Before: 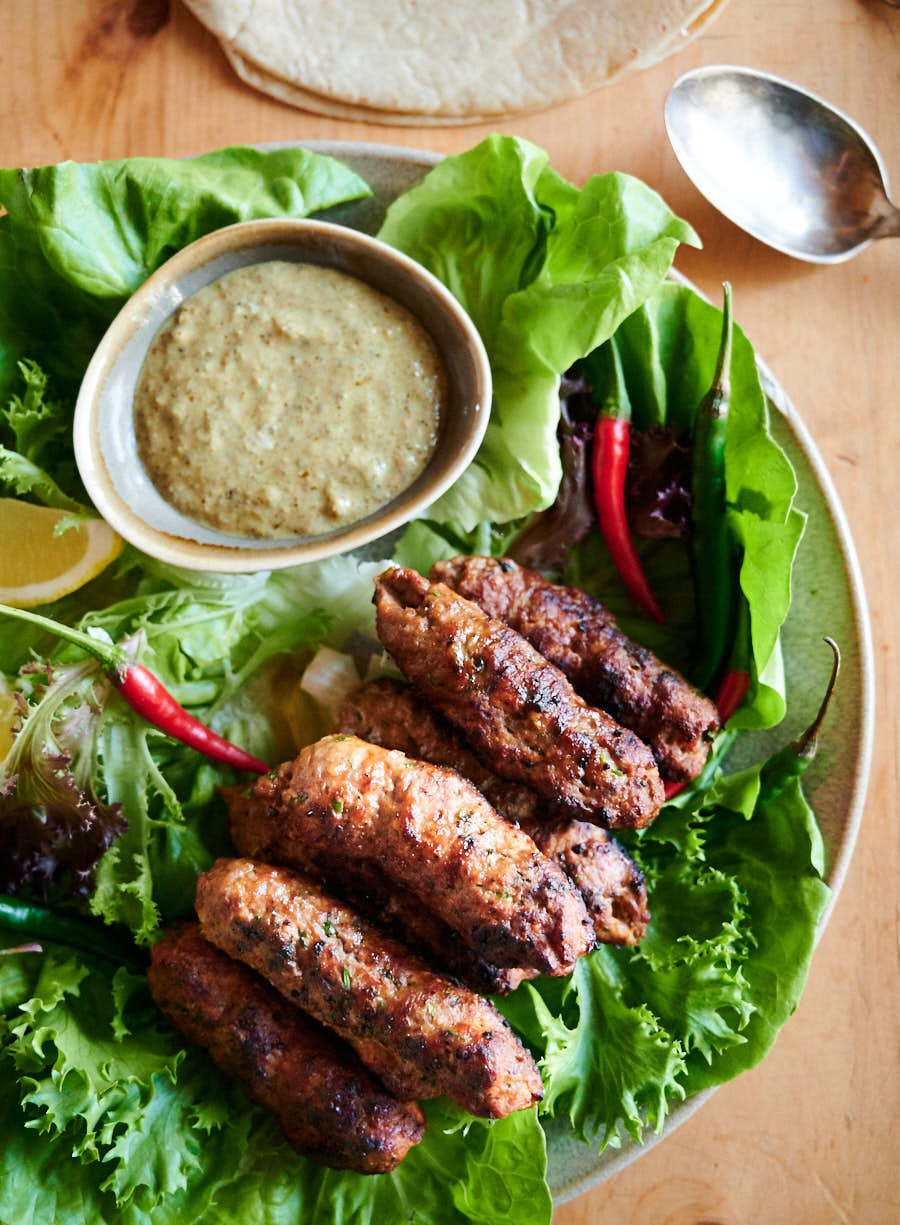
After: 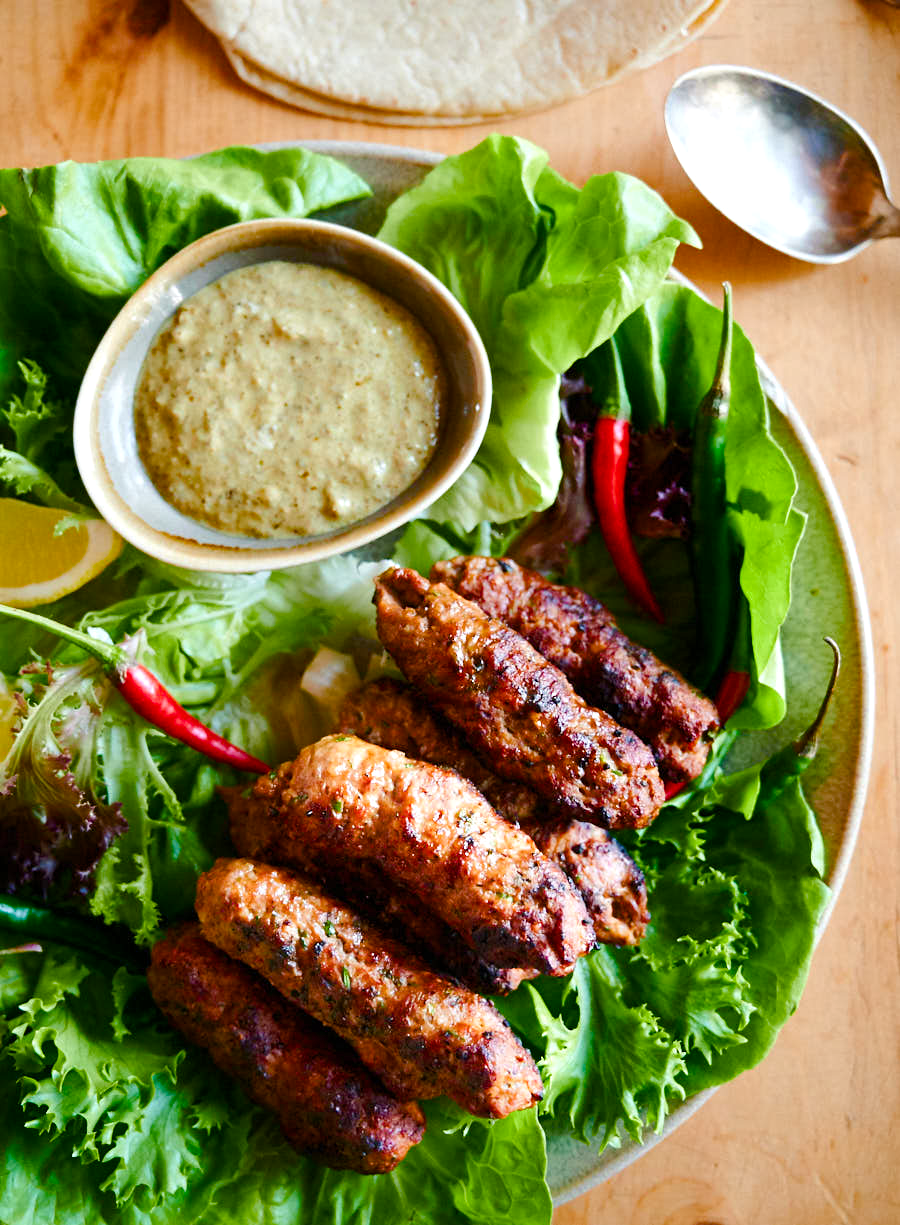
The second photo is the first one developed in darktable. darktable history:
color balance rgb: perceptual saturation grading › global saturation 20%, perceptual saturation grading › highlights -25.81%, perceptual saturation grading › shadows 50.084%, perceptual brilliance grading › global brilliance 3.491%, global vibrance 14.644%
tone equalizer: edges refinement/feathering 500, mask exposure compensation -1.25 EV, preserve details no
